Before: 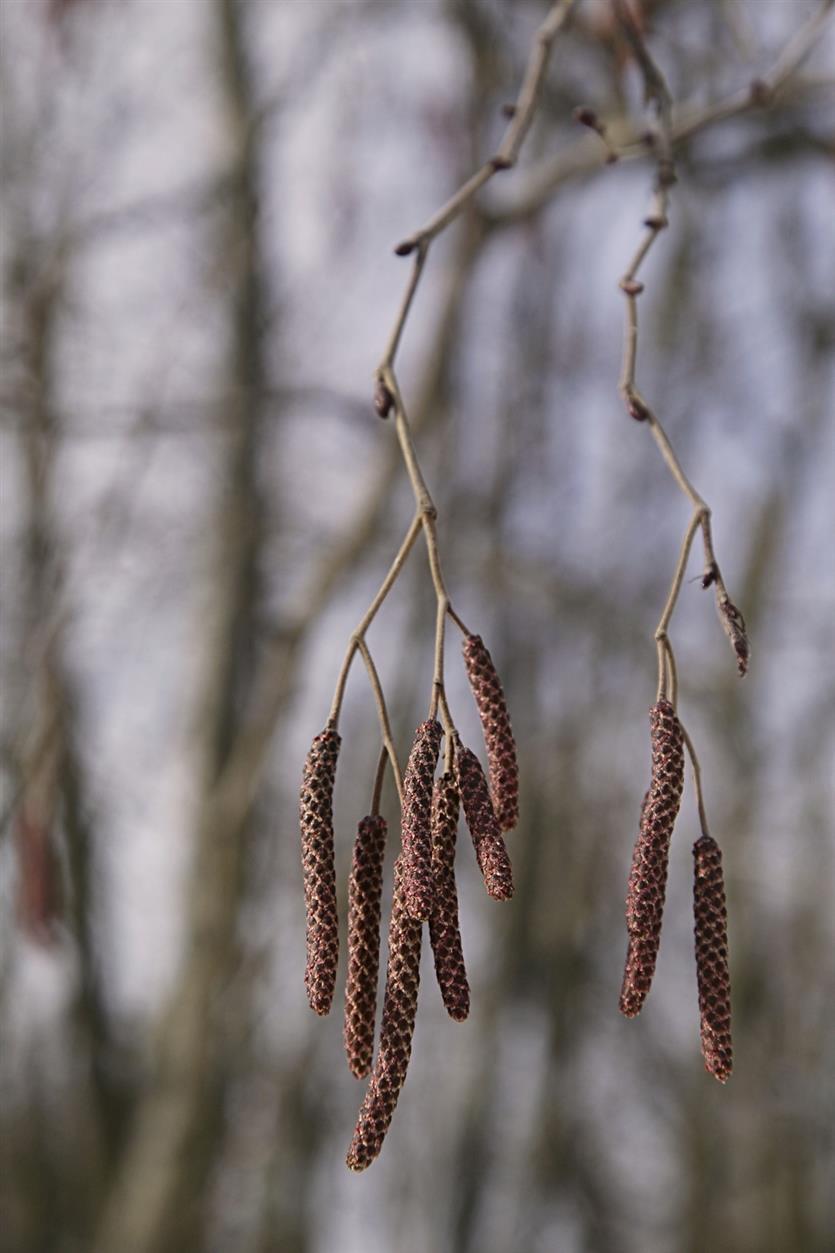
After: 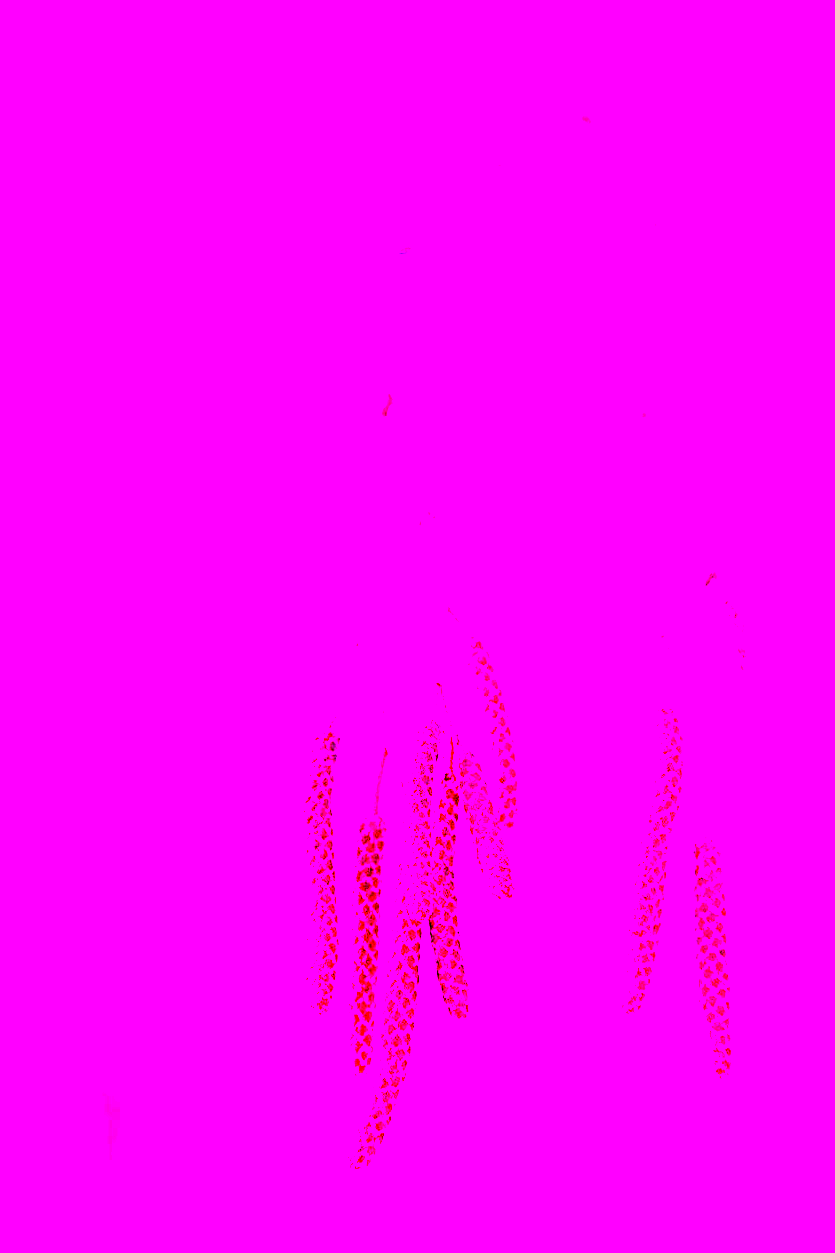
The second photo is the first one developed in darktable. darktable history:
color balance rgb: global offset › luminance -0.51%, perceptual saturation grading › global saturation 27.53%, perceptual saturation grading › highlights -25%, perceptual saturation grading › shadows 25%, perceptual brilliance grading › highlights 6.62%, perceptual brilliance grading › mid-tones 17.07%, perceptual brilliance grading › shadows -5.23%
white balance: red 8, blue 8
